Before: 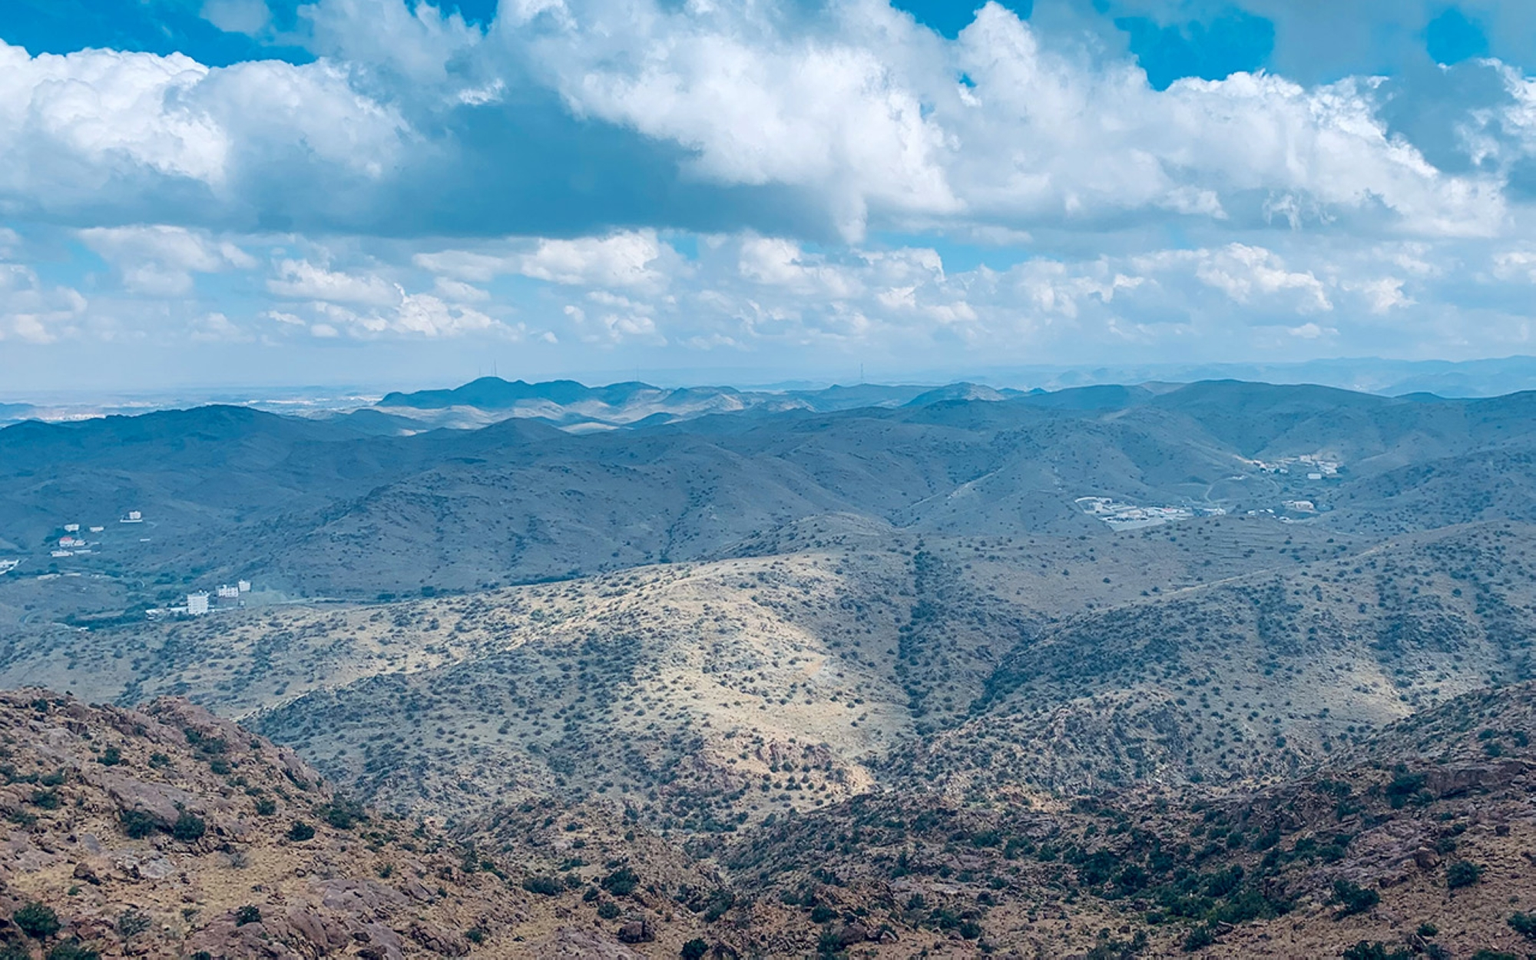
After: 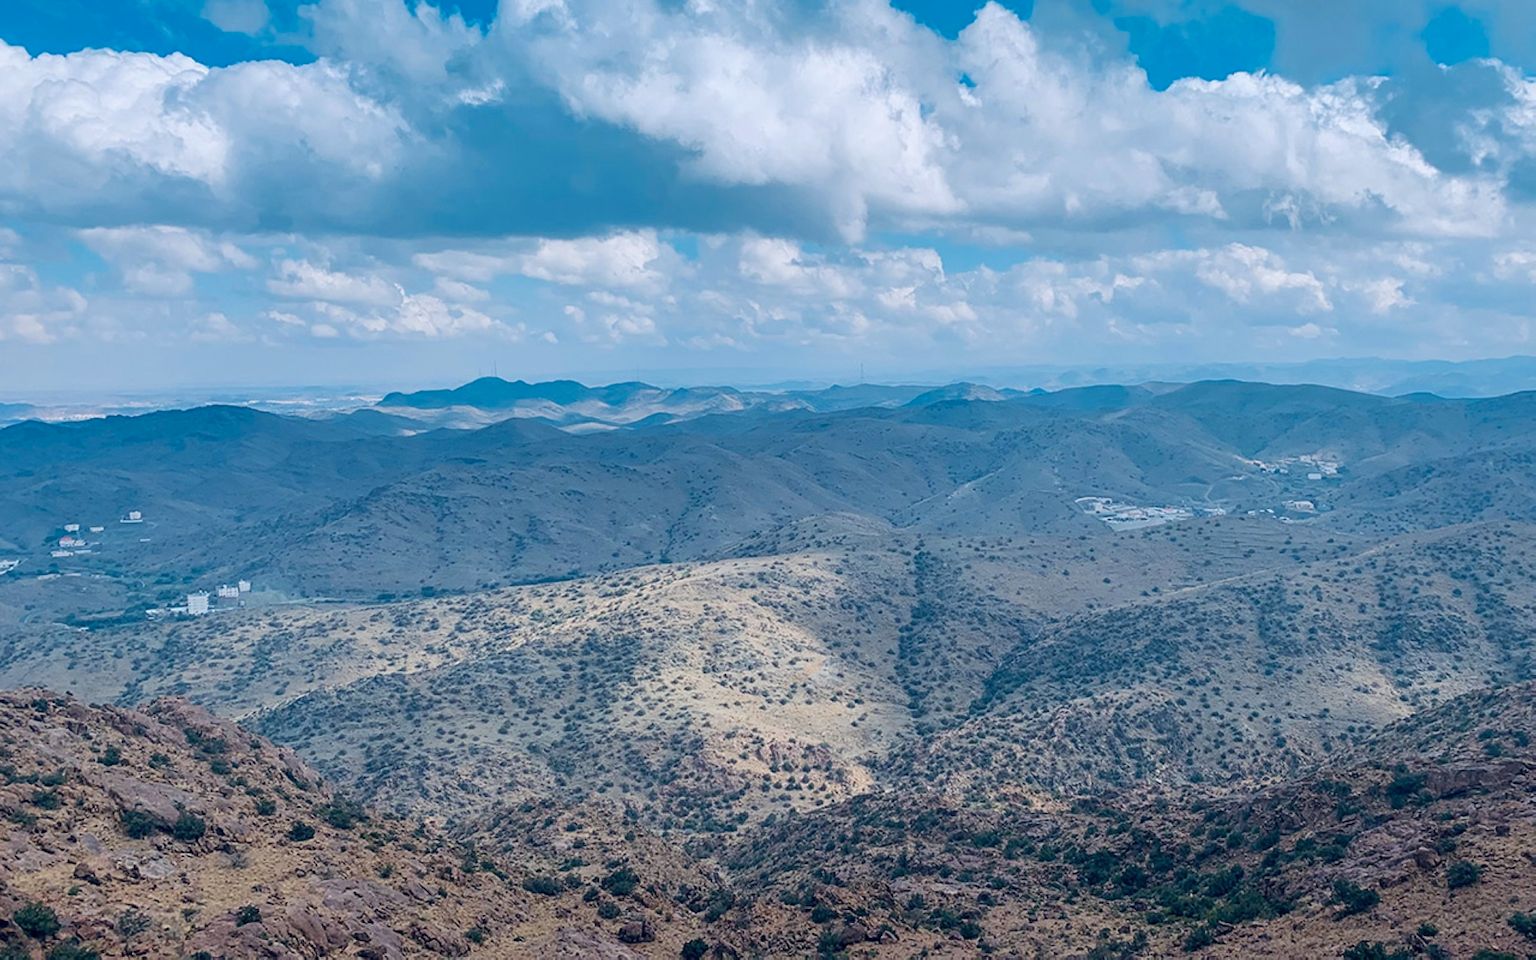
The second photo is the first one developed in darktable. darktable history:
shadows and highlights: shadows 25, white point adjustment -3, highlights -30
white balance: red 1.004, blue 1.024
